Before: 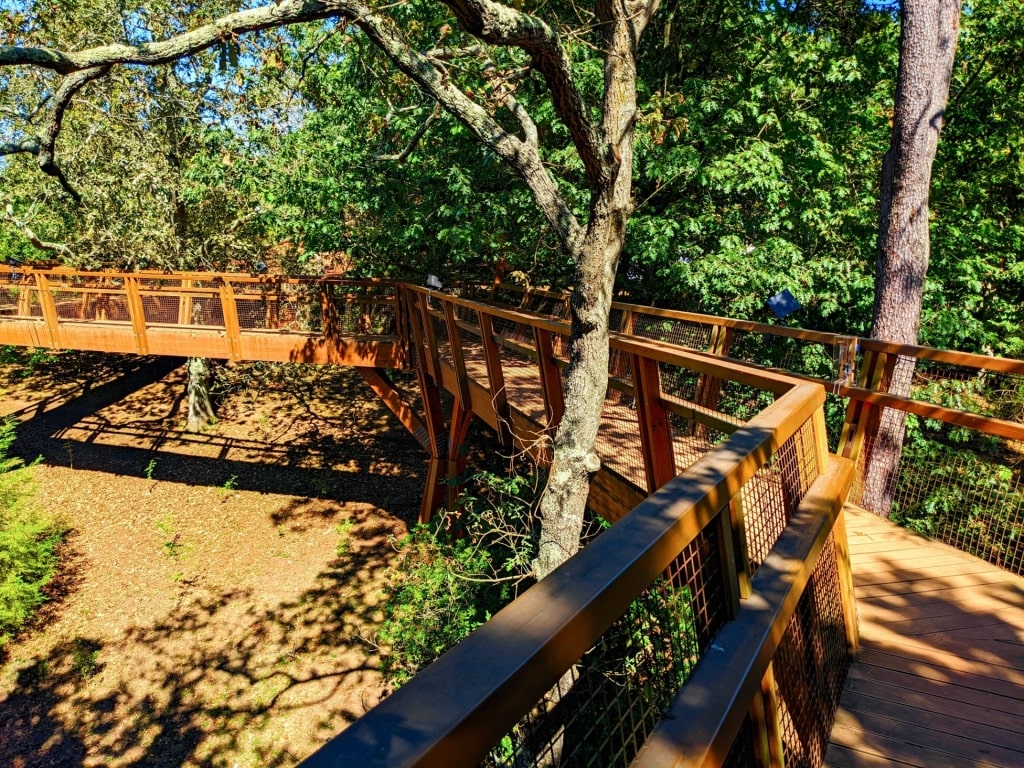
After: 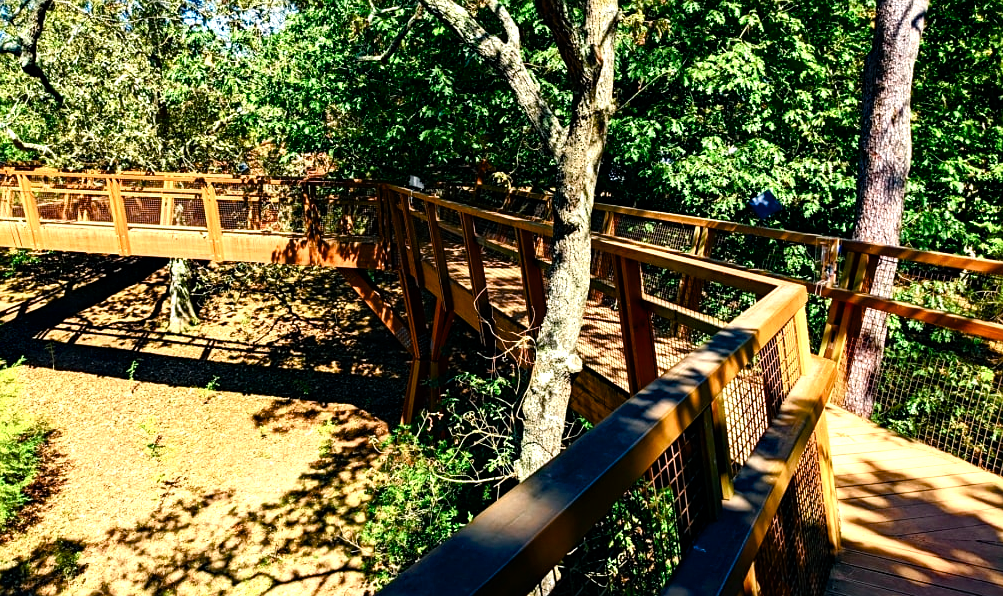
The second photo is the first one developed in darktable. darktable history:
color balance rgb: power › luminance -7.893%, power › chroma 1.112%, power › hue 217.75°, perceptual saturation grading › global saturation 20%, perceptual saturation grading › highlights -25.188%, perceptual saturation grading › shadows 24.874%, global vibrance 6.925%, saturation formula JzAzBz (2021)
crop and rotate: left 1.827%, top 12.968%, right 0.19%, bottom 9.388%
sharpen: amount 0.201
tone equalizer: -8 EV -0.747 EV, -7 EV -0.71 EV, -6 EV -0.626 EV, -5 EV -0.381 EV, -3 EV 0.383 EV, -2 EV 0.6 EV, -1 EV 0.686 EV, +0 EV 0.747 EV
